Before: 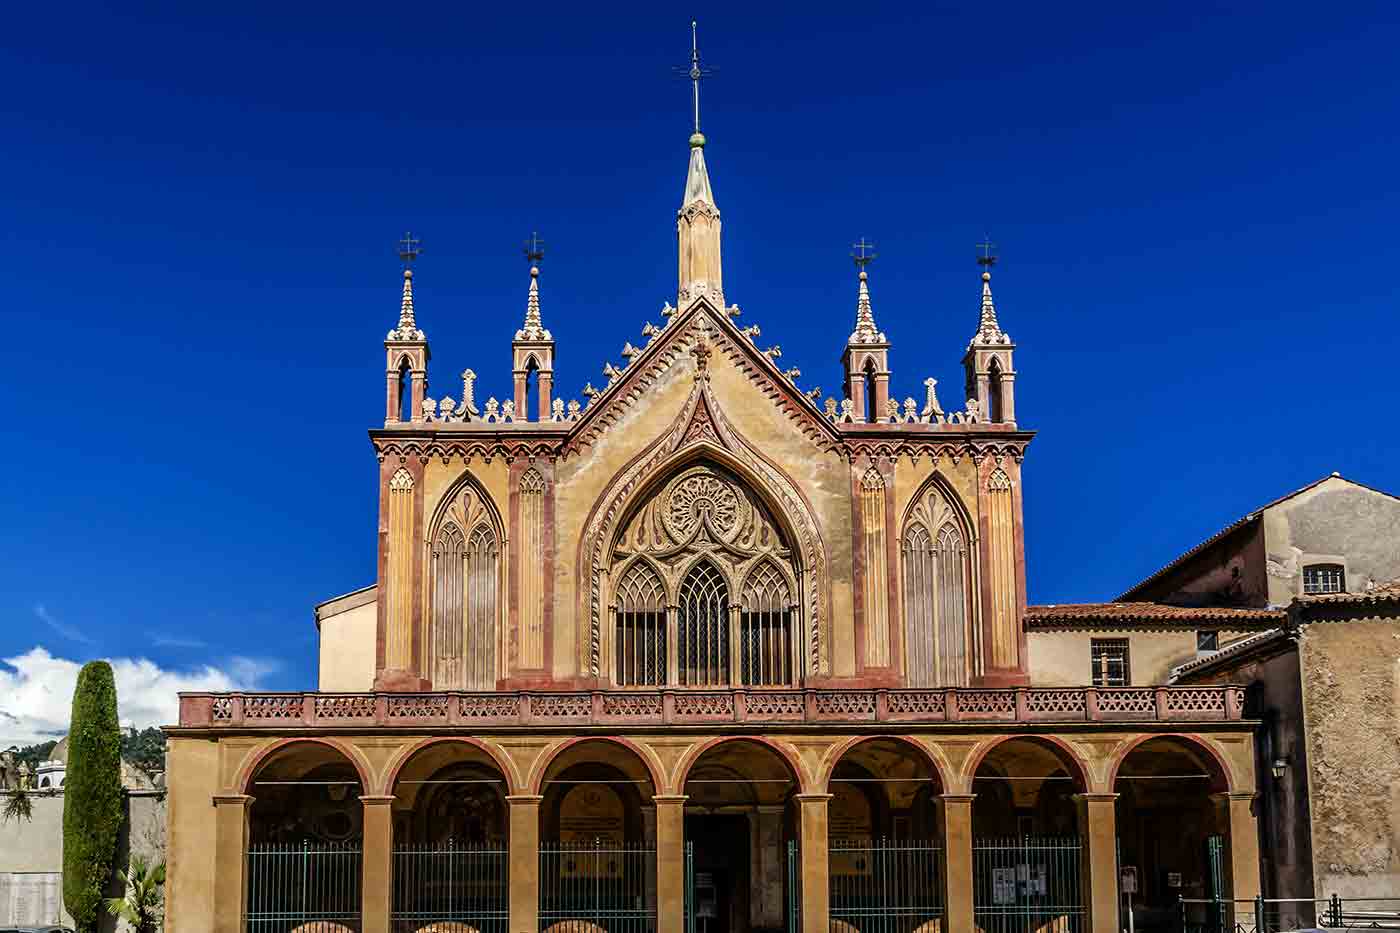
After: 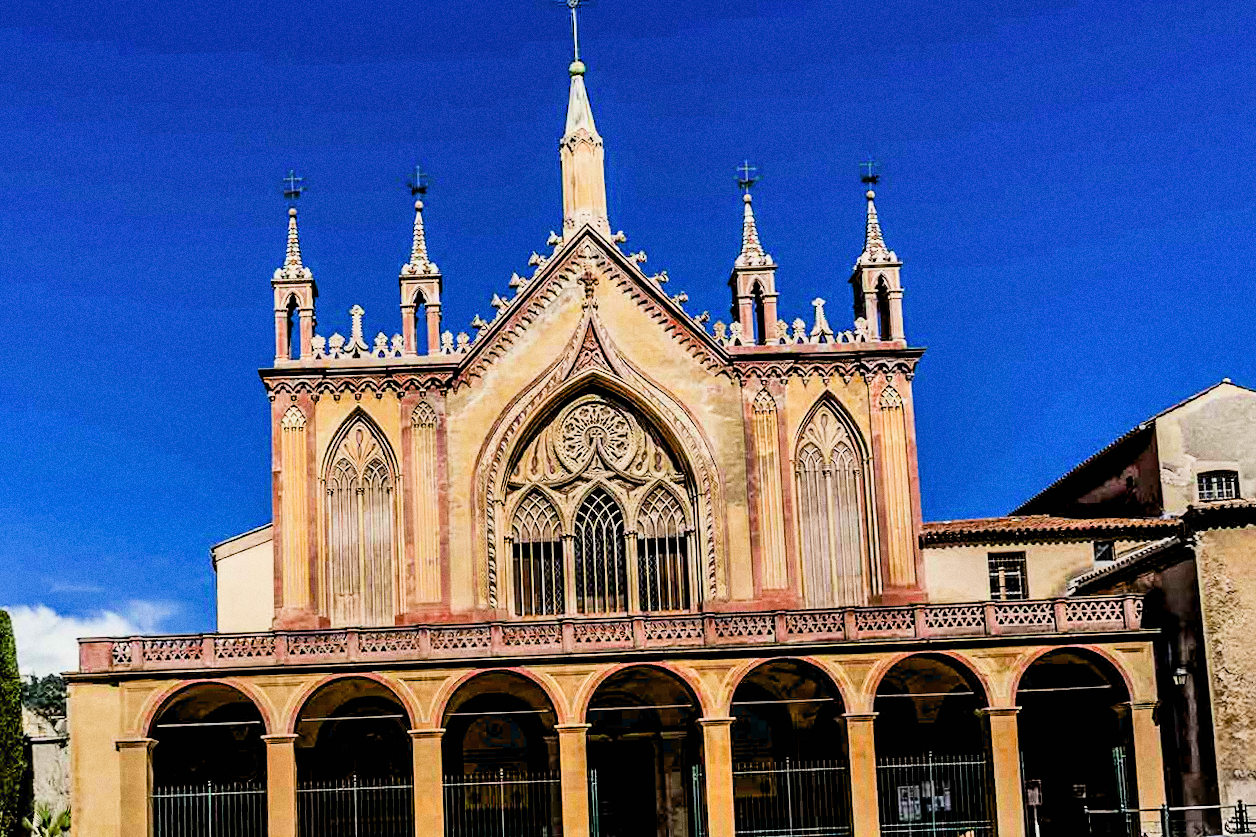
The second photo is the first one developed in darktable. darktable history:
crop and rotate: angle 1.96°, left 5.673%, top 5.673%
filmic rgb: black relative exposure -7.5 EV, white relative exposure 5 EV, hardness 3.31, contrast 1.3, contrast in shadows safe
exposure: black level correction 0.012, exposure 0.7 EV, compensate exposure bias true, compensate highlight preservation false
shadows and highlights: shadows 52.34, highlights -28.23, soften with gaussian
grain: coarseness 0.09 ISO
